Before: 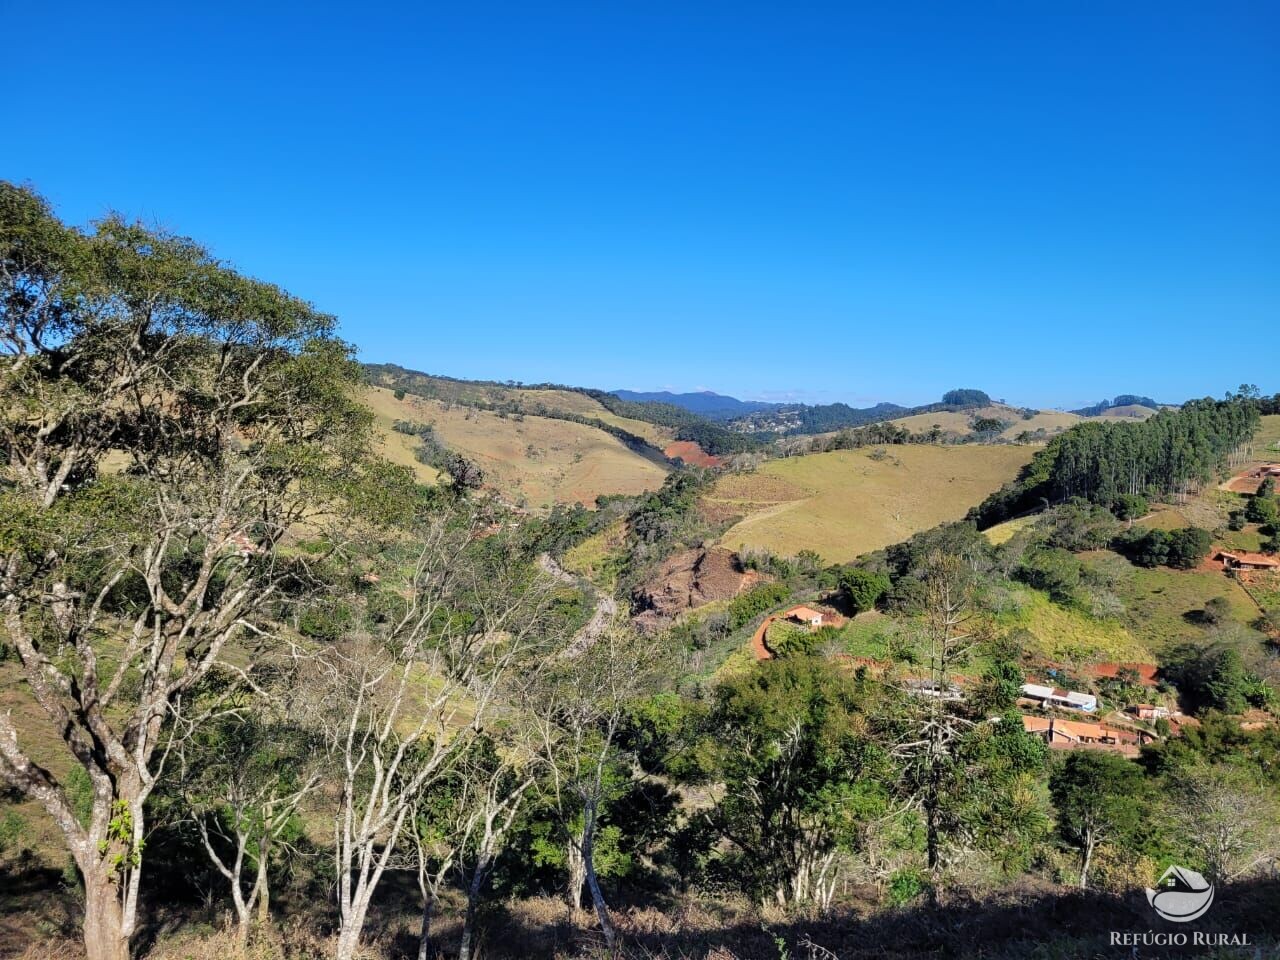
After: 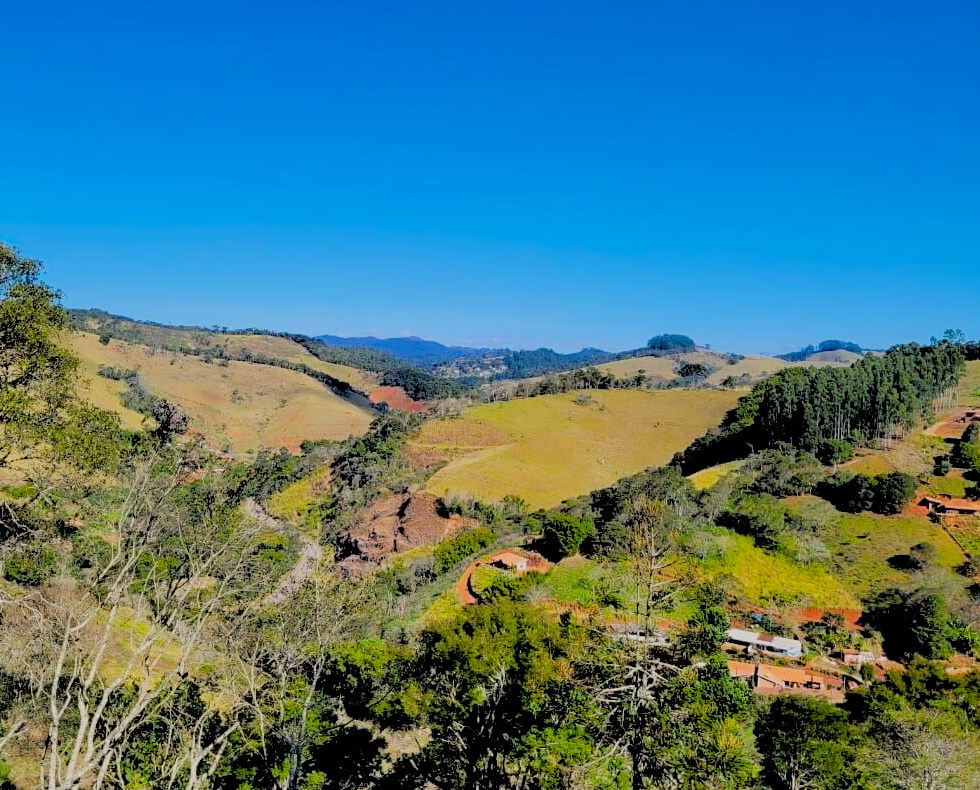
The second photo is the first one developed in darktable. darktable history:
rgb levels: levels [[0.029, 0.461, 0.922], [0, 0.5, 1], [0, 0.5, 1]]
color balance rgb: linear chroma grading › global chroma 15%, perceptual saturation grading › global saturation 30%
crop: left 23.095%, top 5.827%, bottom 11.854%
filmic rgb: black relative exposure -6.68 EV, white relative exposure 4.56 EV, hardness 3.25
